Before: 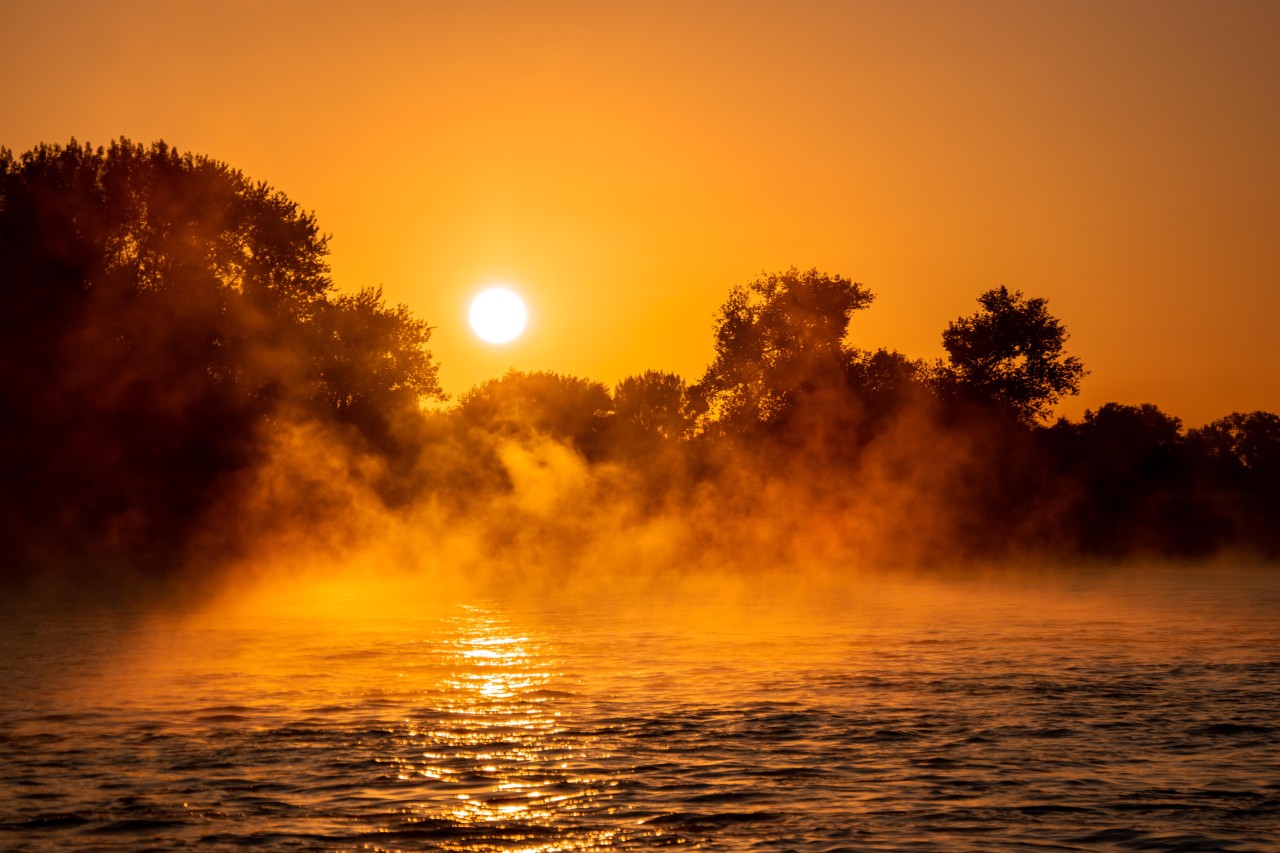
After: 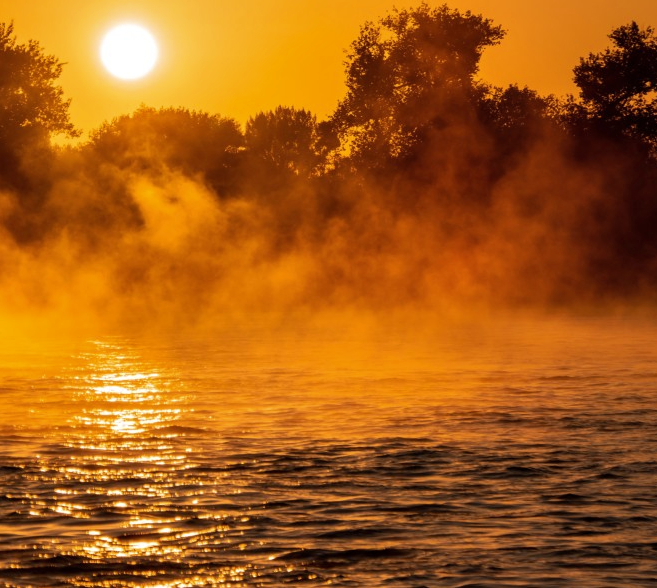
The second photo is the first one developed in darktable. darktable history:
crop and rotate: left 28.864%, top 31.056%, right 19.803%
shadows and highlights: shadows 29.71, highlights -30.39, low approximation 0.01, soften with gaussian
color zones: curves: ch0 [(0.068, 0.464) (0.25, 0.5) (0.48, 0.508) (0.75, 0.536) (0.886, 0.476) (0.967, 0.456)]; ch1 [(0.066, 0.456) (0.25, 0.5) (0.616, 0.508) (0.746, 0.56) (0.934, 0.444)], mix 39.99%
